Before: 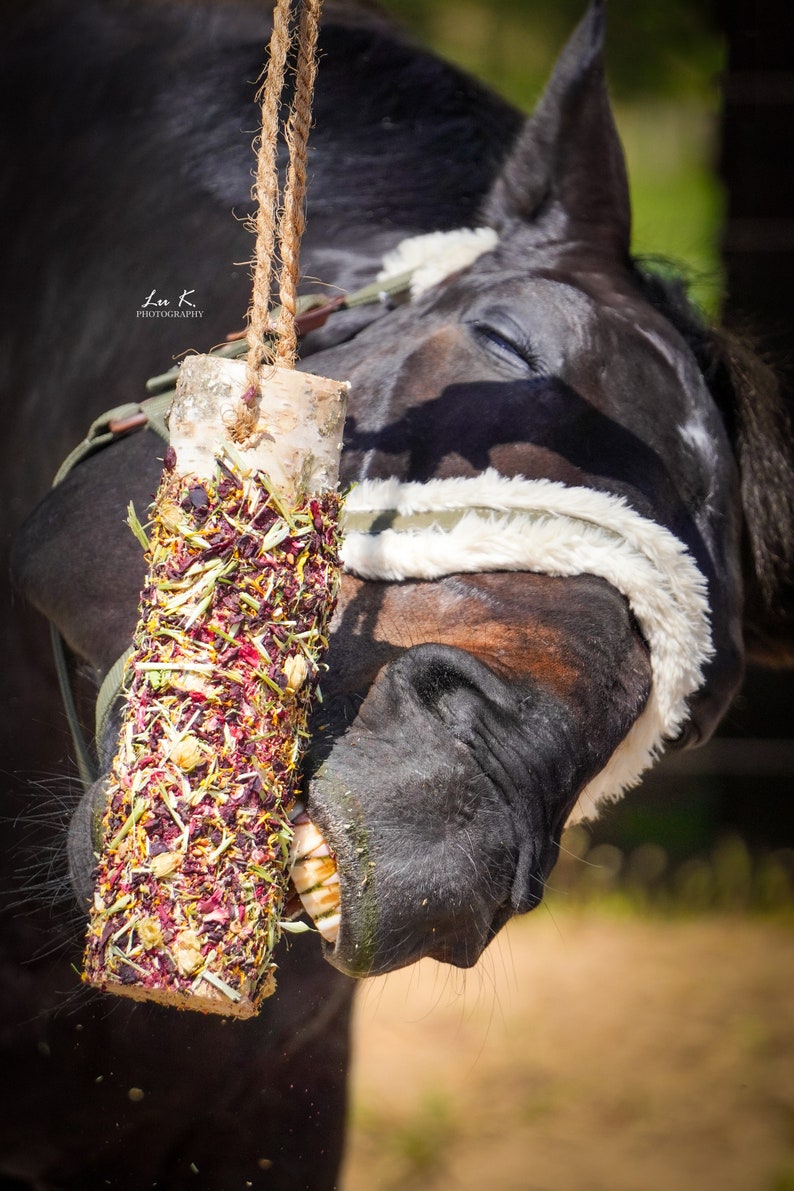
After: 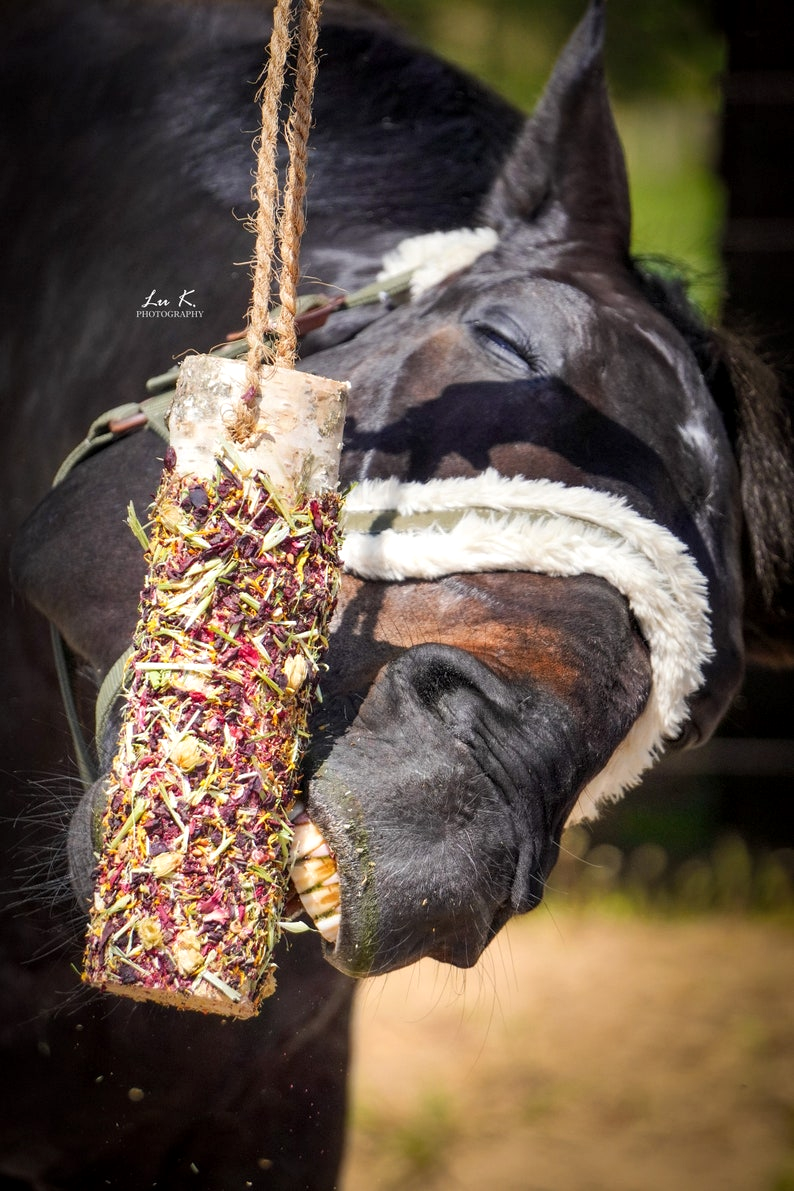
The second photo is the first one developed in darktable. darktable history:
local contrast: highlights 107%, shadows 102%, detail 120%, midtone range 0.2
